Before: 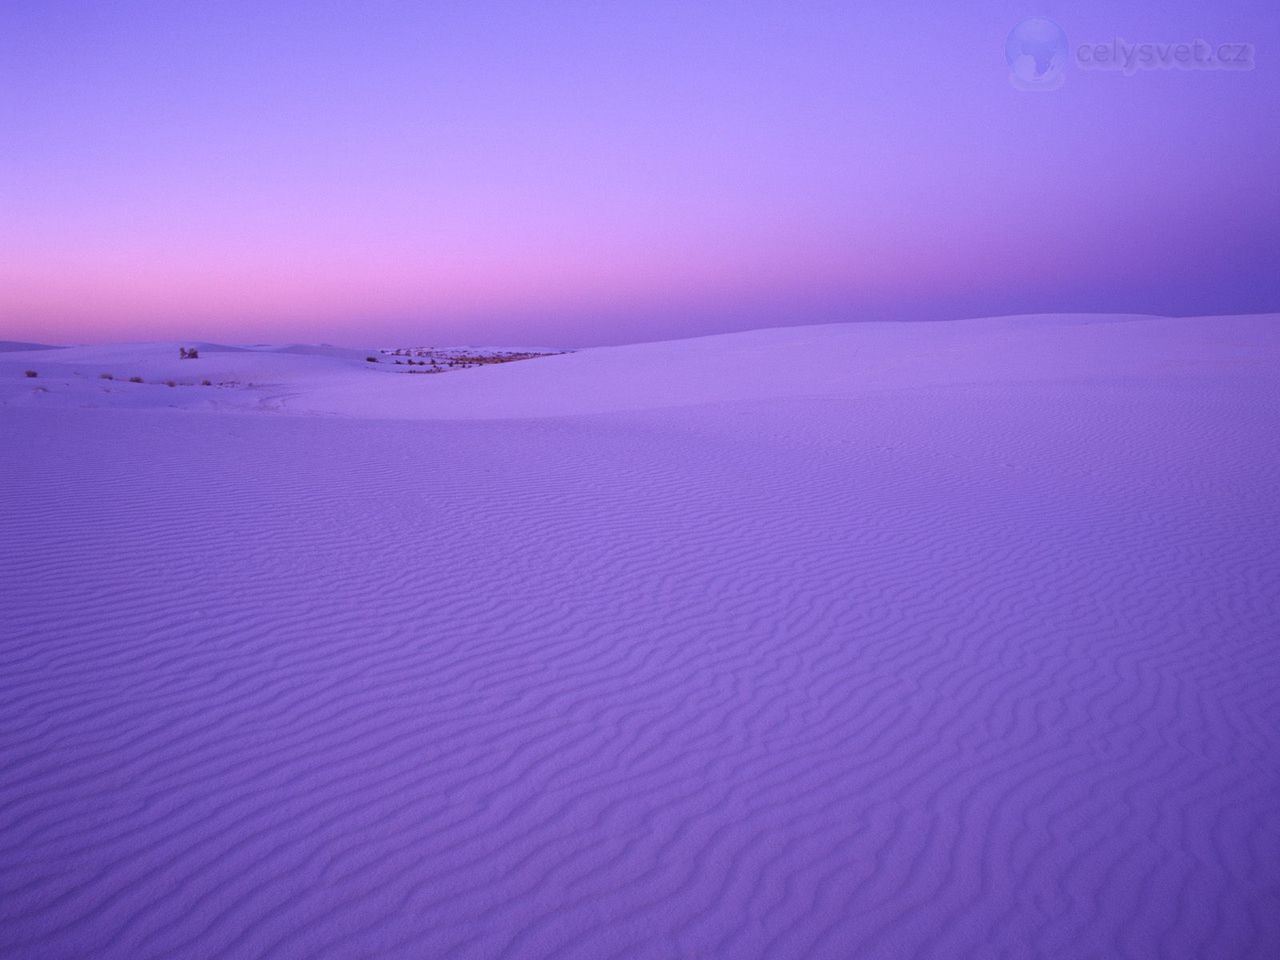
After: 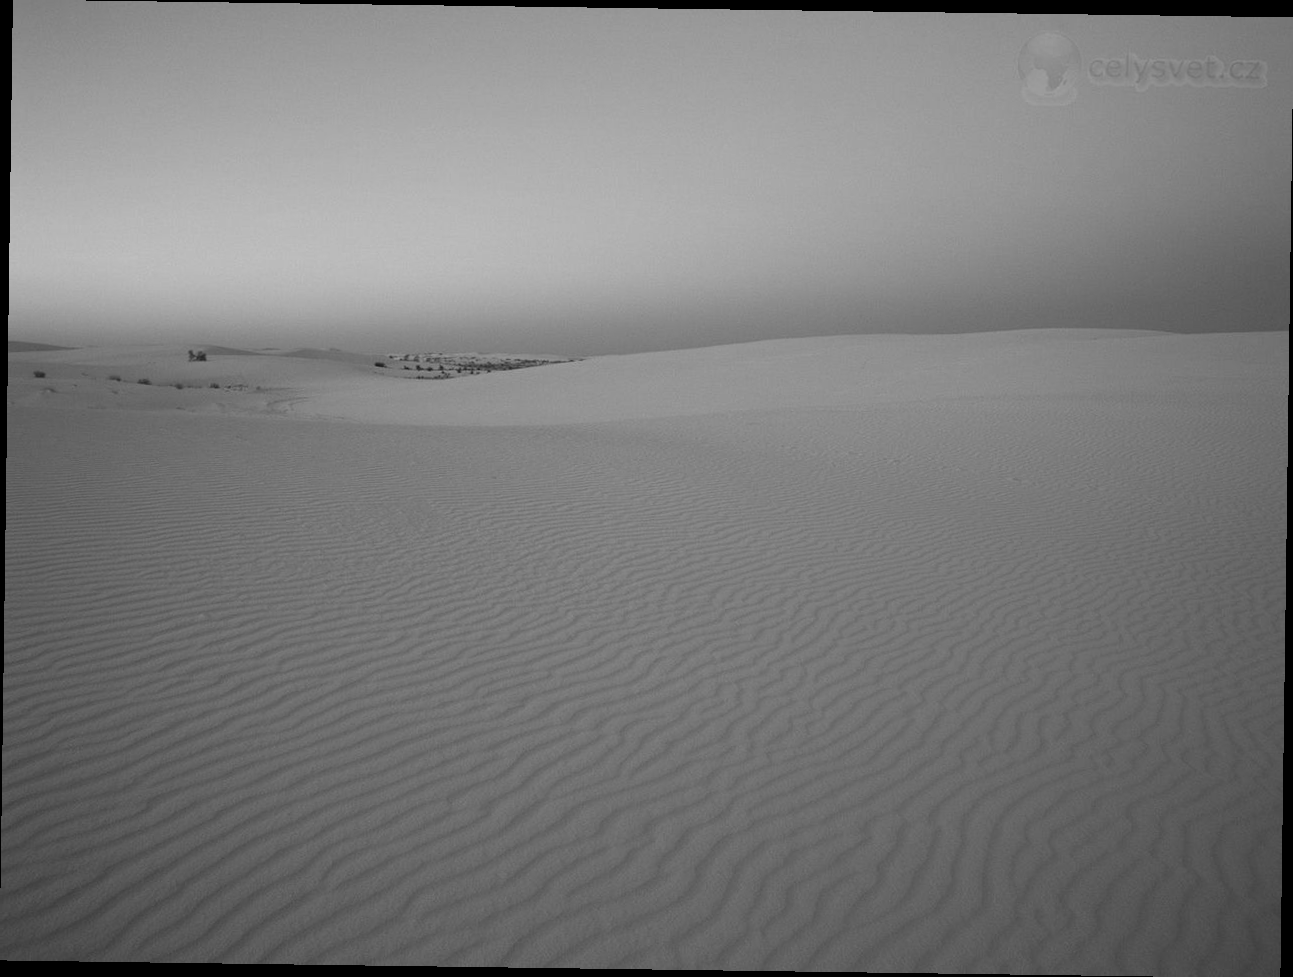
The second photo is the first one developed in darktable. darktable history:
color zones: curves: ch1 [(0, -0.394) (0.143, -0.394) (0.286, -0.394) (0.429, -0.392) (0.571, -0.391) (0.714, -0.391) (0.857, -0.391) (1, -0.394)]
rotate and perspective: rotation 0.8°, automatic cropping off
